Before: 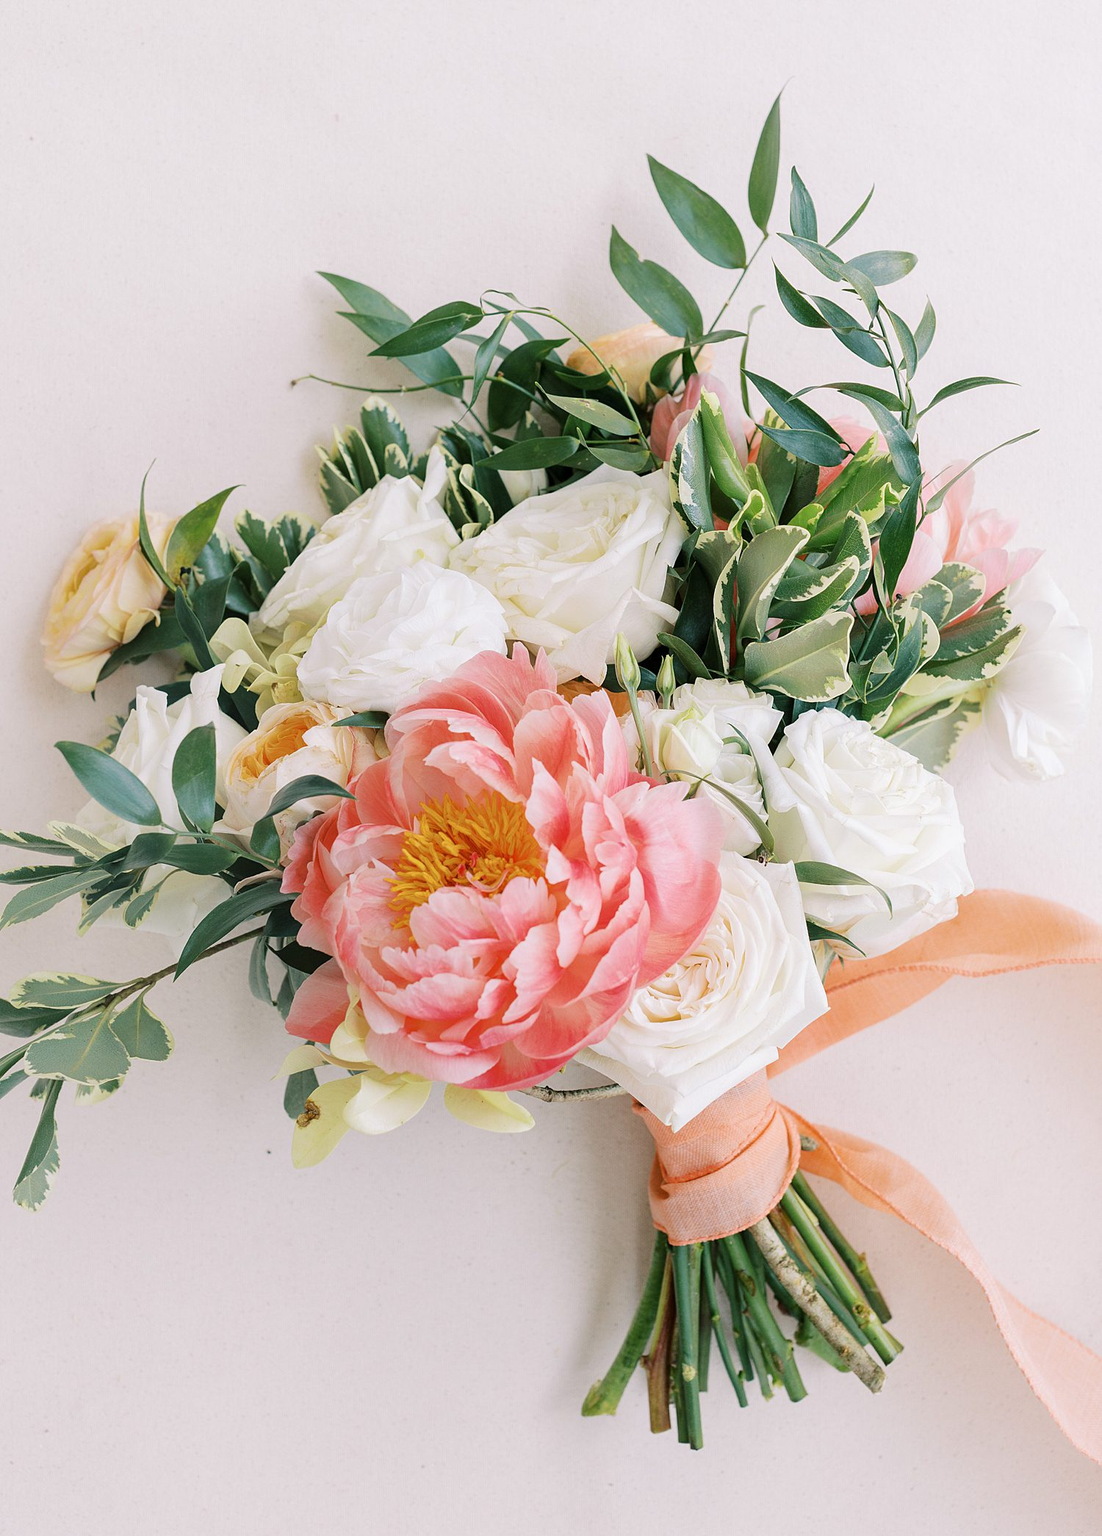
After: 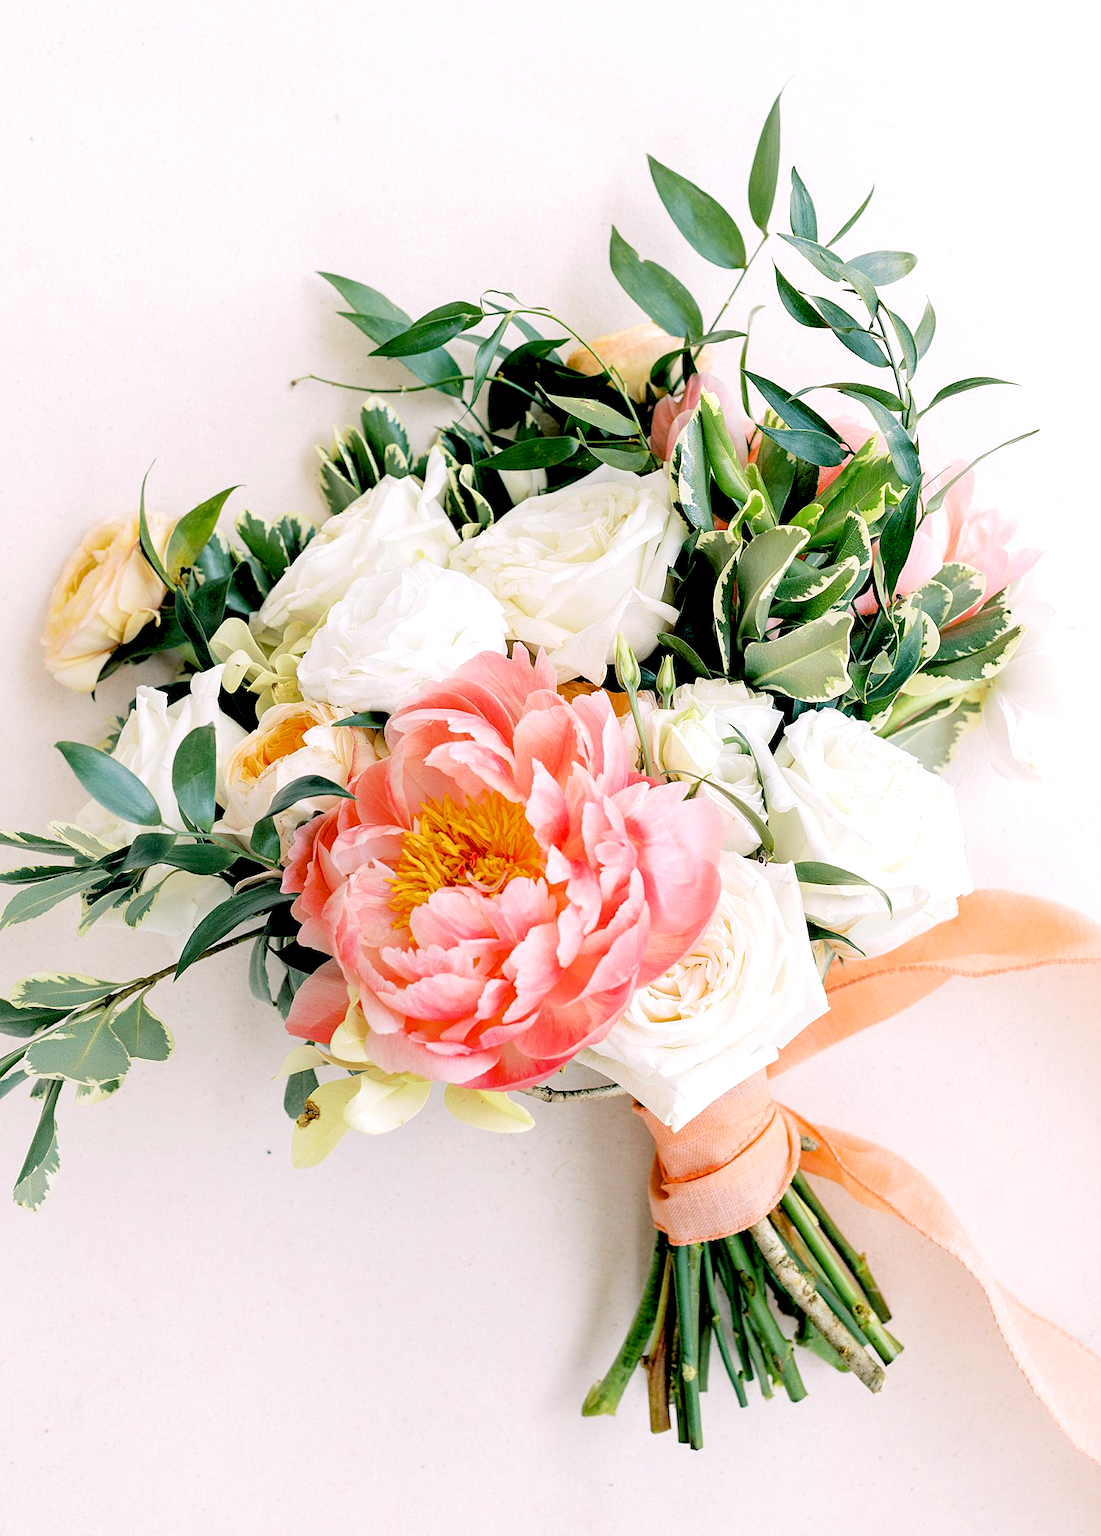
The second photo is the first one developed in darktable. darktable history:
rgb levels: levels [[0.013, 0.434, 0.89], [0, 0.5, 1], [0, 0.5, 1]]
exposure: black level correction 0.025, exposure 0.182 EV, compensate highlight preservation false
